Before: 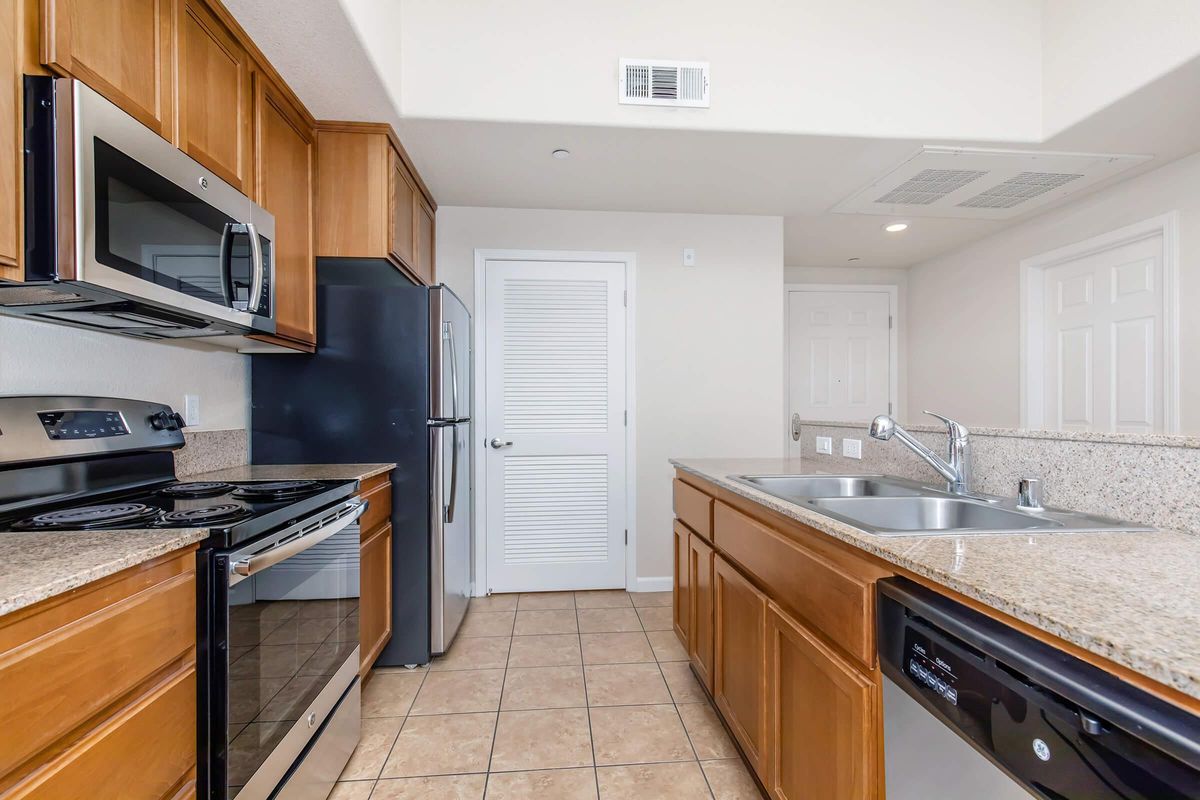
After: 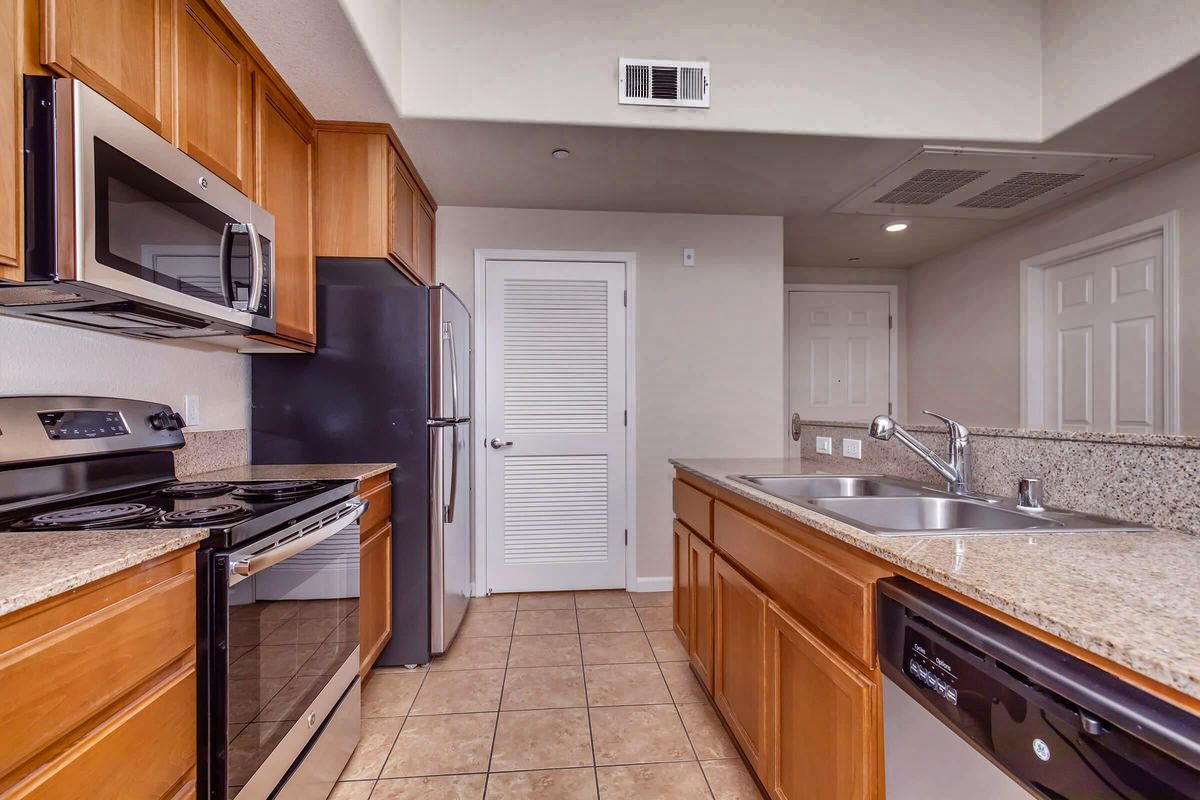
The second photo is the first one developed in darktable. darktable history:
rgb levels: mode RGB, independent channels, levels [[0, 0.474, 1], [0, 0.5, 1], [0, 0.5, 1]]
shadows and highlights: shadows 20.91, highlights -82.73, soften with gaussian
white balance: emerald 1
